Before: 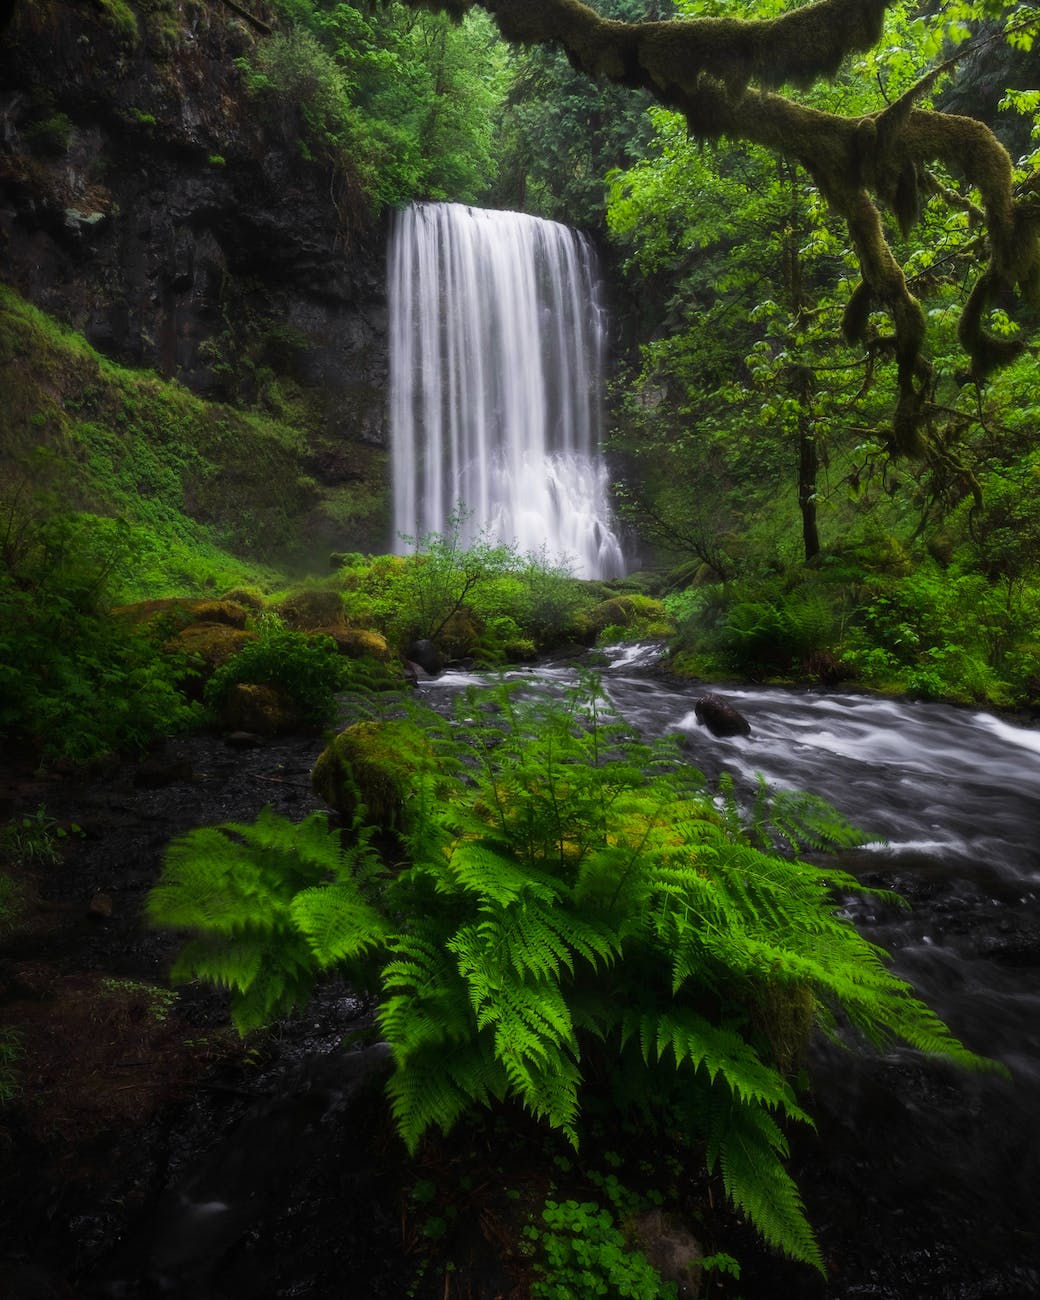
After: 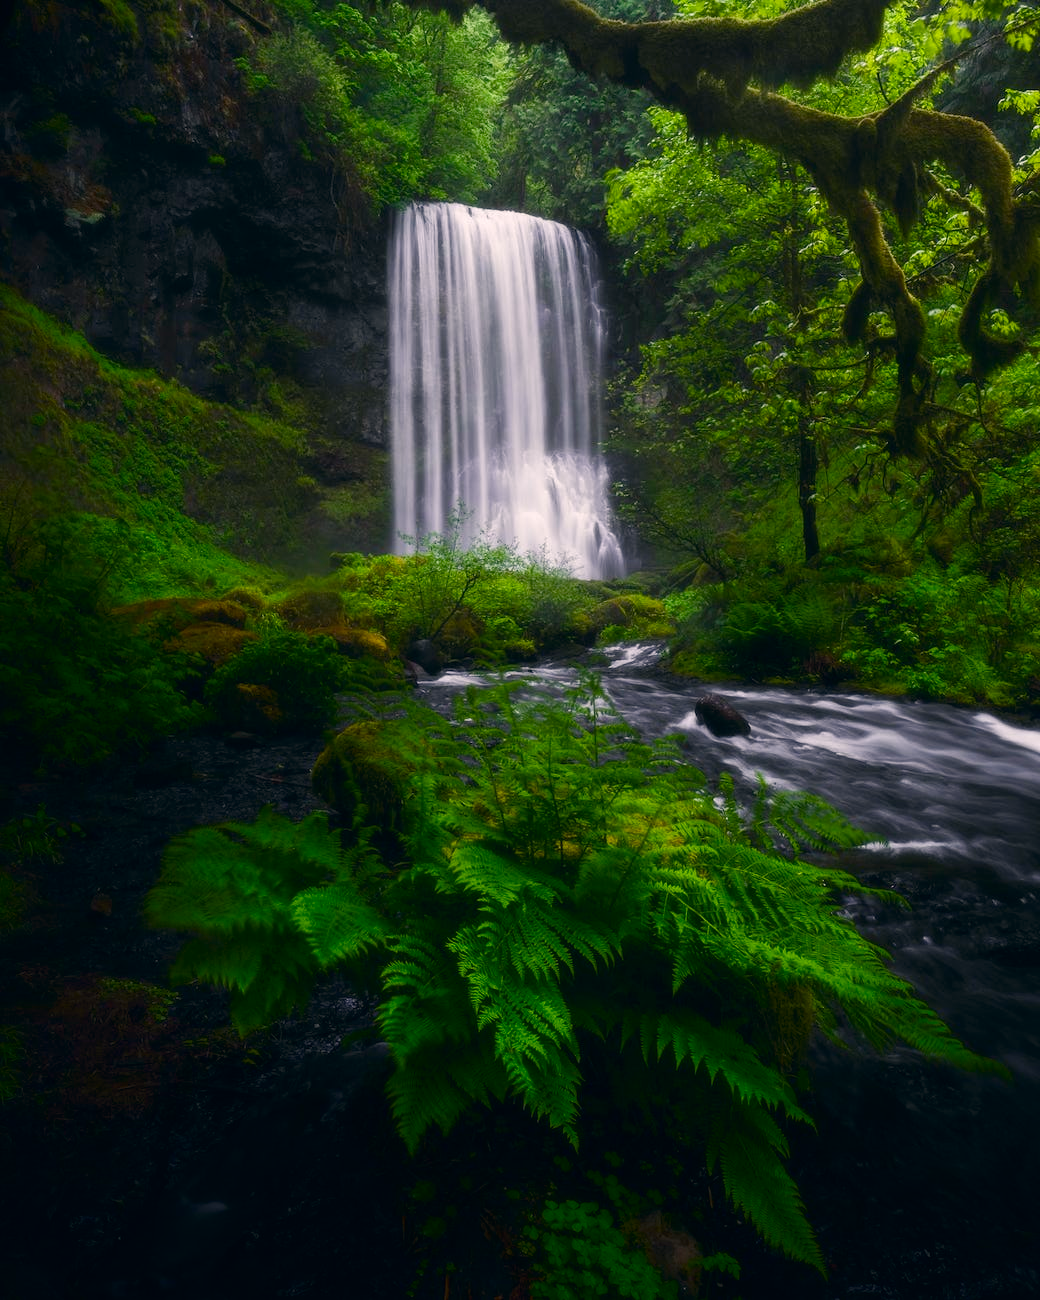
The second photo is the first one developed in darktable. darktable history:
shadows and highlights: shadows -40.15, highlights 62.88, soften with gaussian
color correction: highlights a* 5.38, highlights b* 5.3, shadows a* -4.26, shadows b* -5.11
color balance rgb: perceptual saturation grading › global saturation 20%, perceptual saturation grading › highlights -25%, perceptual saturation grading › shadows 25%
